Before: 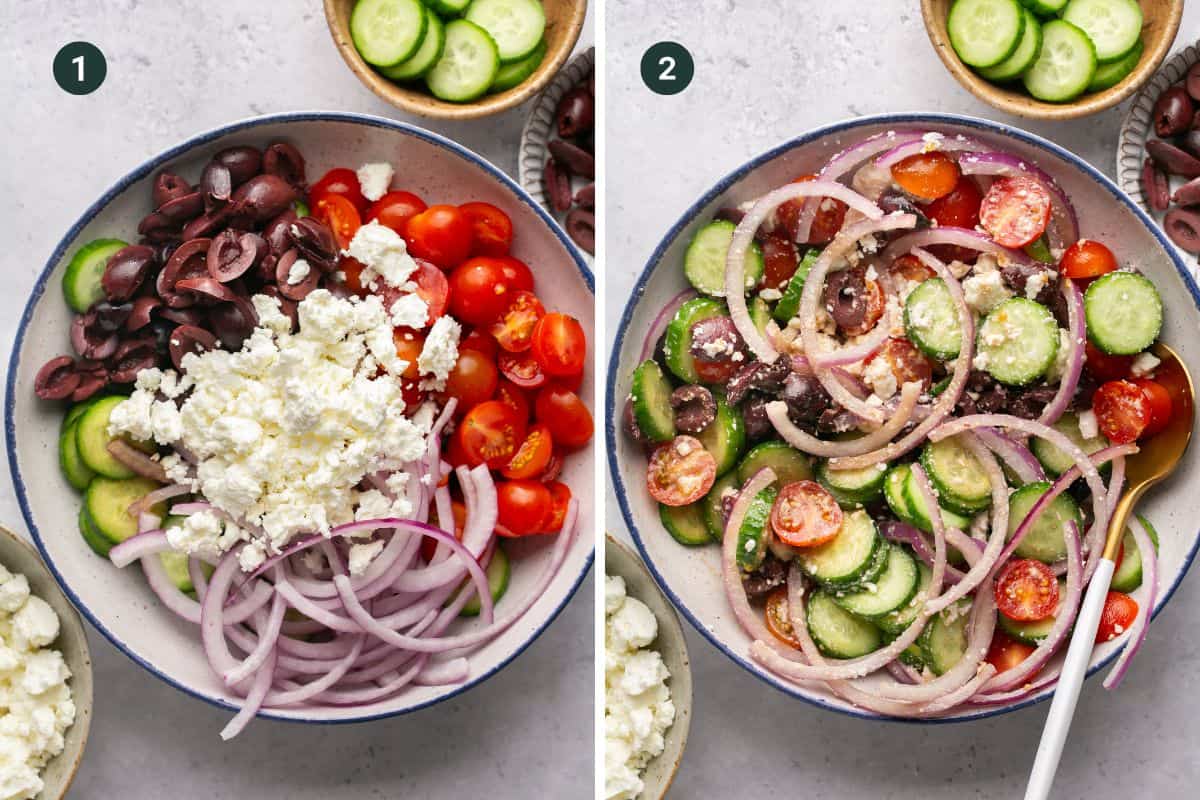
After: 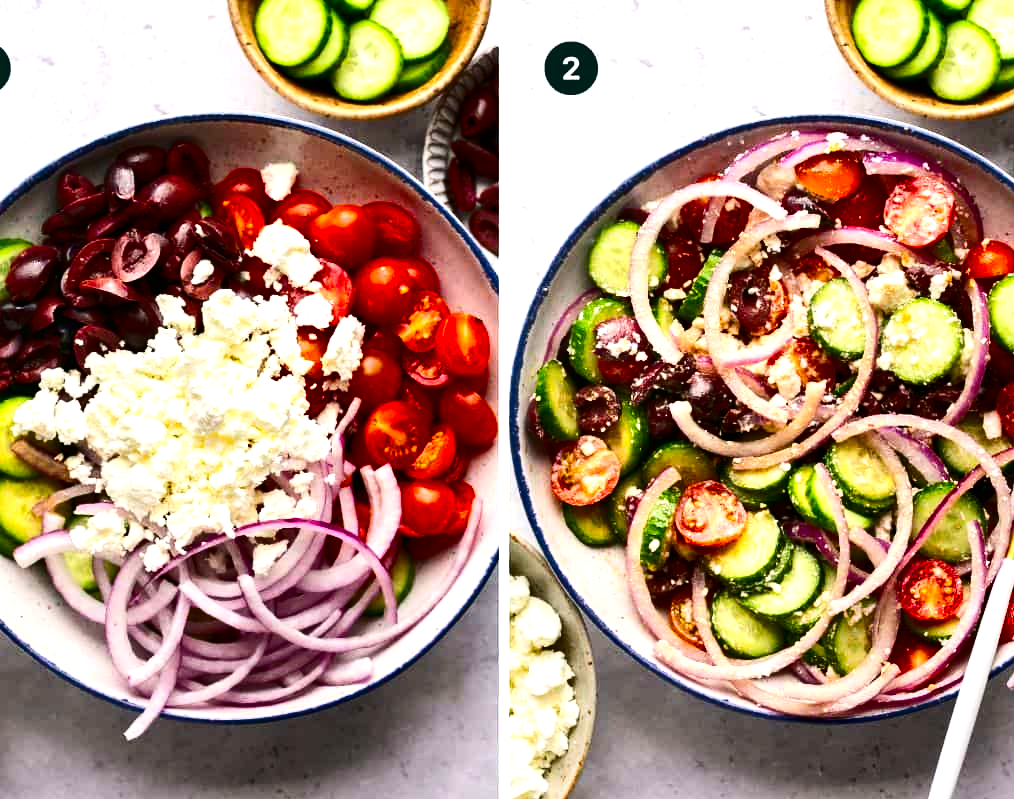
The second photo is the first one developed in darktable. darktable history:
crop: left 8.018%, right 7.412%
sharpen: radius 2.924, amount 0.88, threshold 47.243
color balance rgb: perceptual saturation grading › global saturation 27.605%, perceptual saturation grading › highlights -24.766%, perceptual saturation grading › shadows 24.495%, perceptual brilliance grading › highlights 19.443%, perceptual brilliance grading › mid-tones 19.404%, perceptual brilliance grading › shadows -19.898%
contrast brightness saturation: contrast 0.213, brightness -0.104, saturation 0.205
